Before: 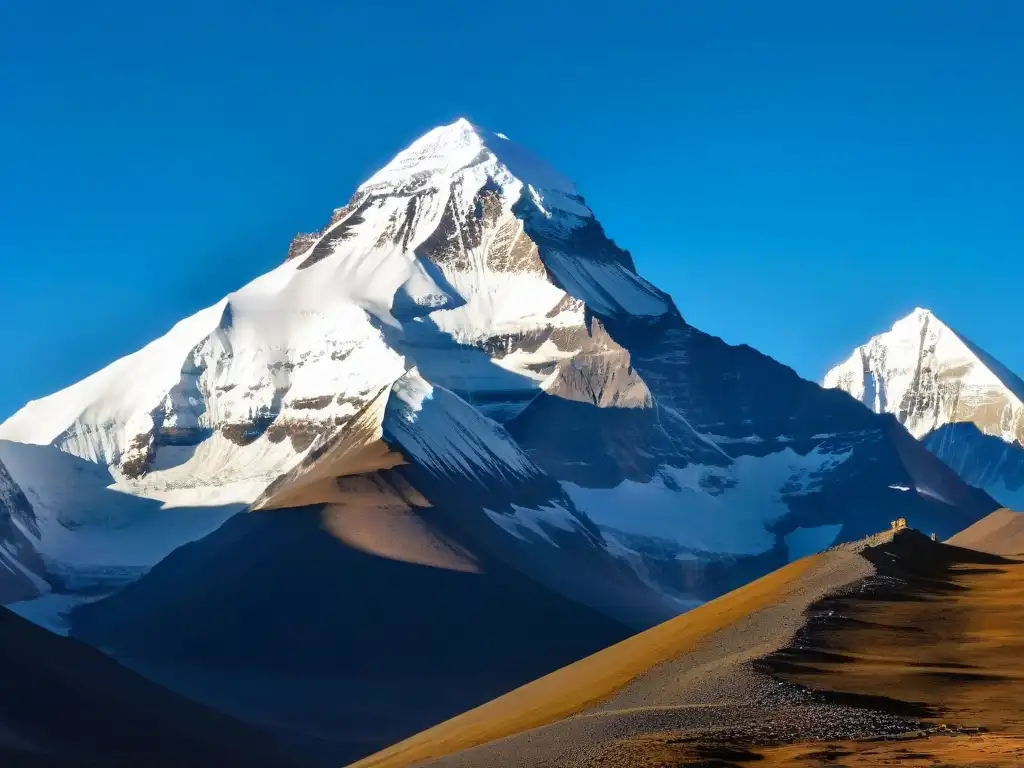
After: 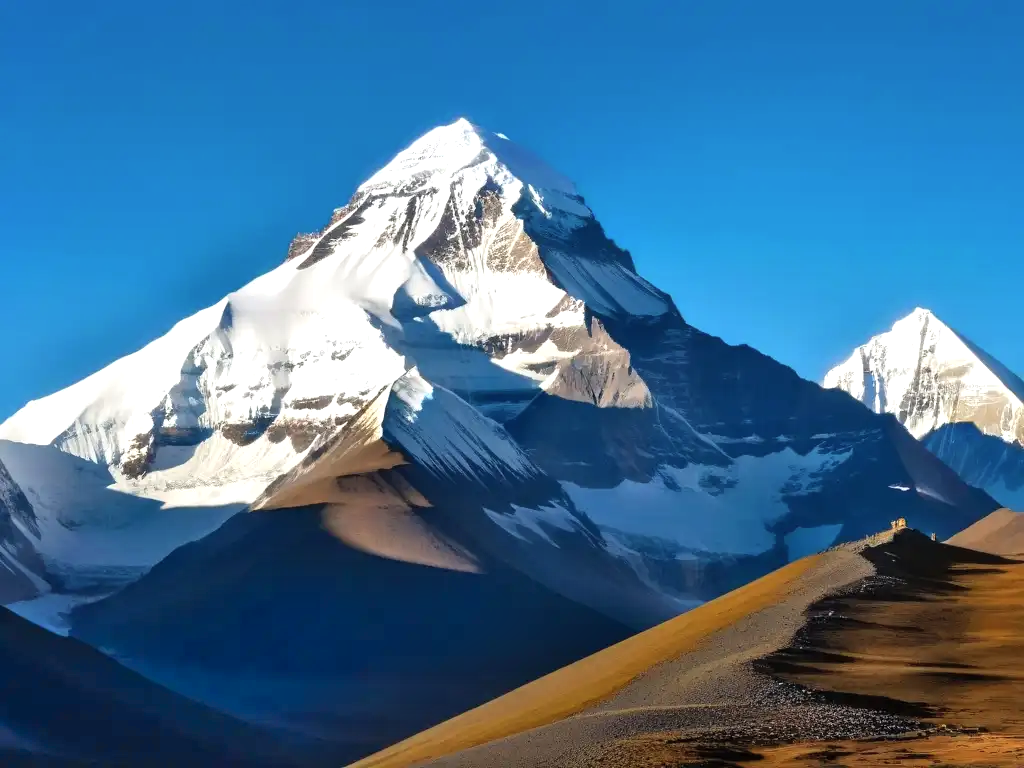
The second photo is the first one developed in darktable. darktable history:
shadows and highlights: radius 45.23, white point adjustment 6.53, compress 79.26%, soften with gaussian
